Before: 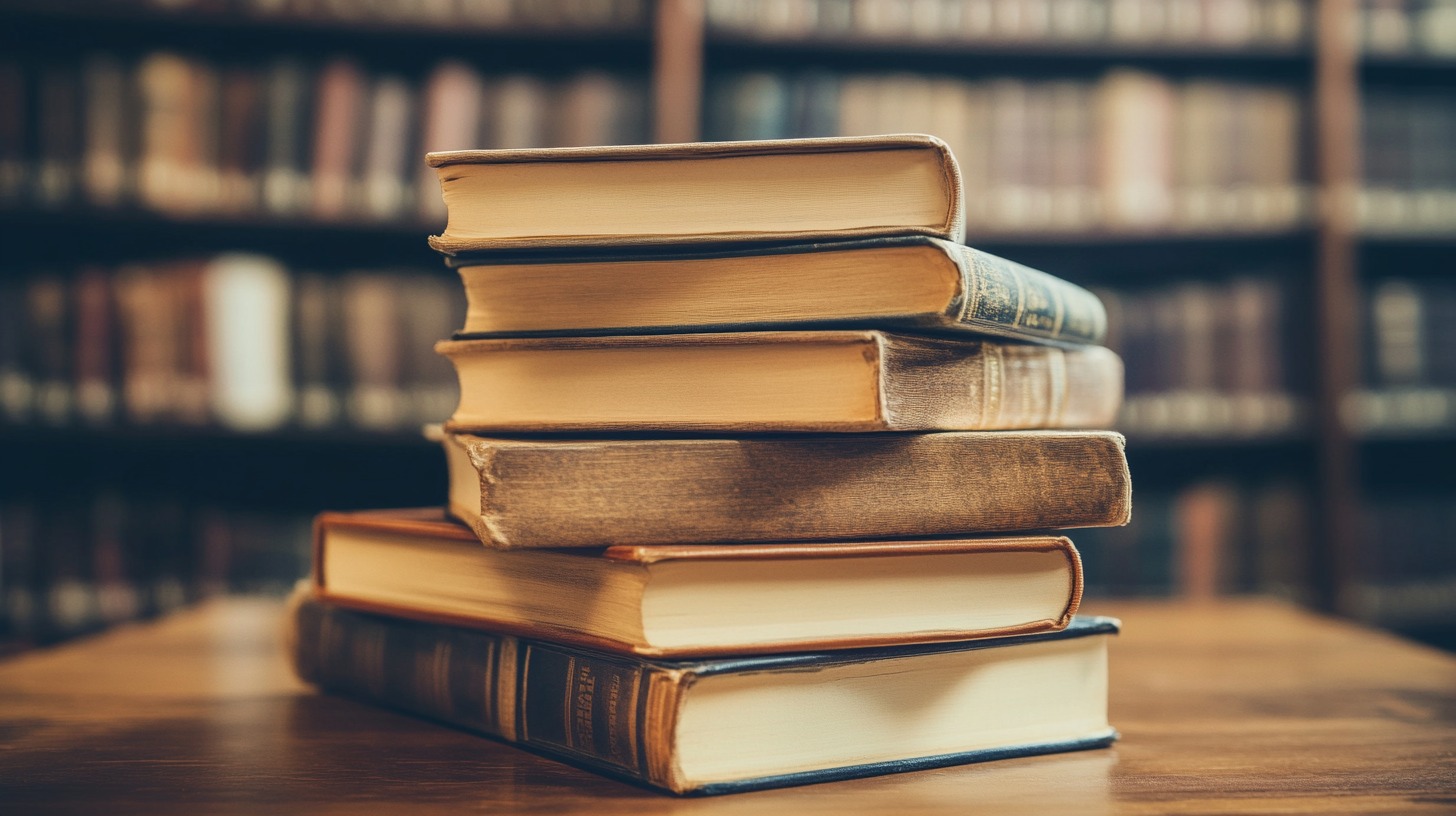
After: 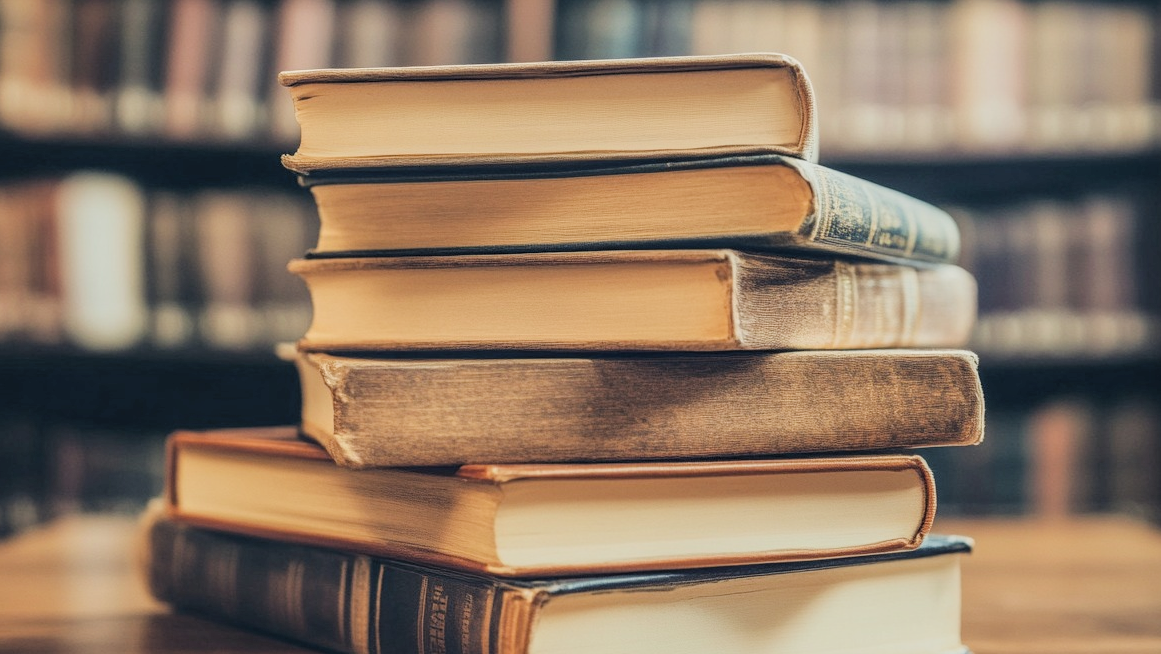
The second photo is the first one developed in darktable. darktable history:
crop and rotate: left 10.142%, top 9.989%, right 10.073%, bottom 9.8%
contrast brightness saturation: brightness 0.122
local contrast: on, module defaults
filmic rgb: black relative exposure -8.01 EV, white relative exposure 3.9 EV, hardness 4.24
